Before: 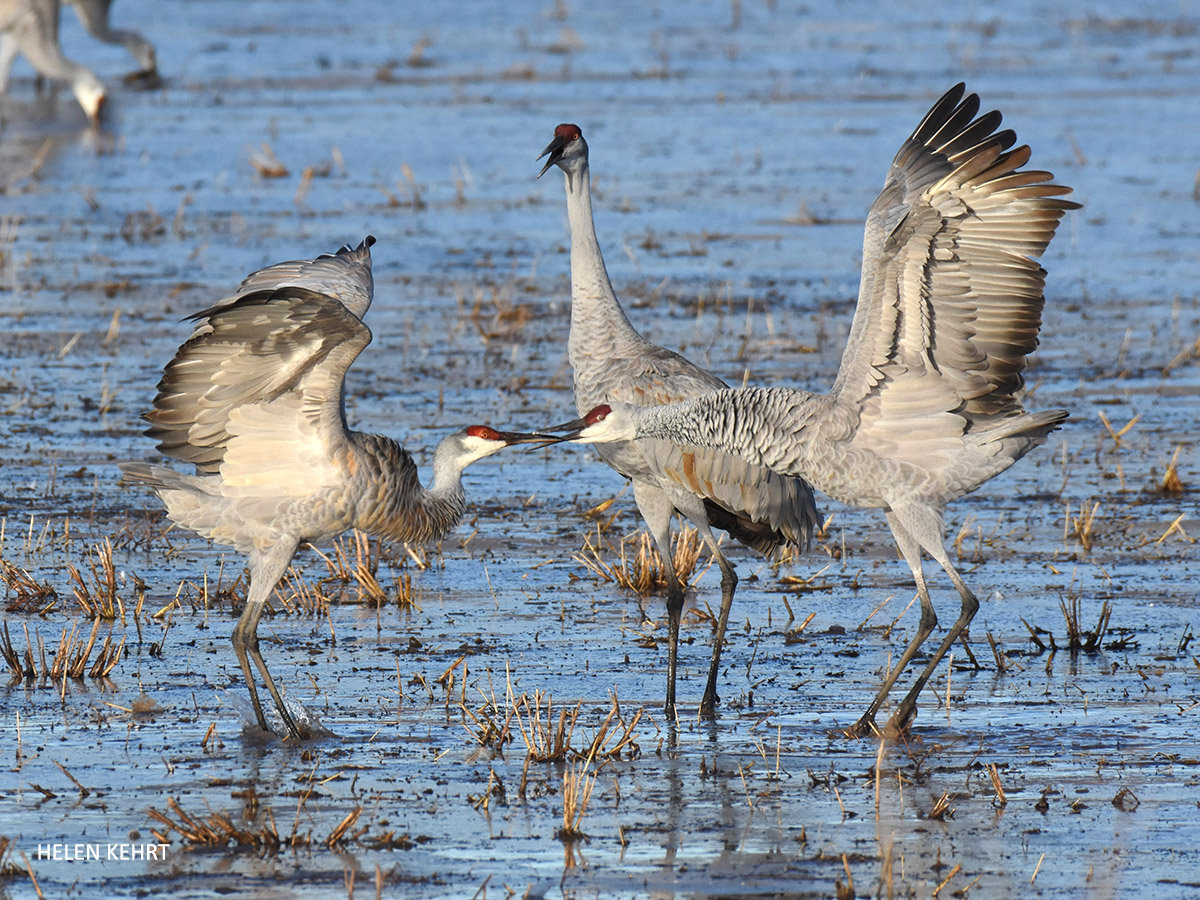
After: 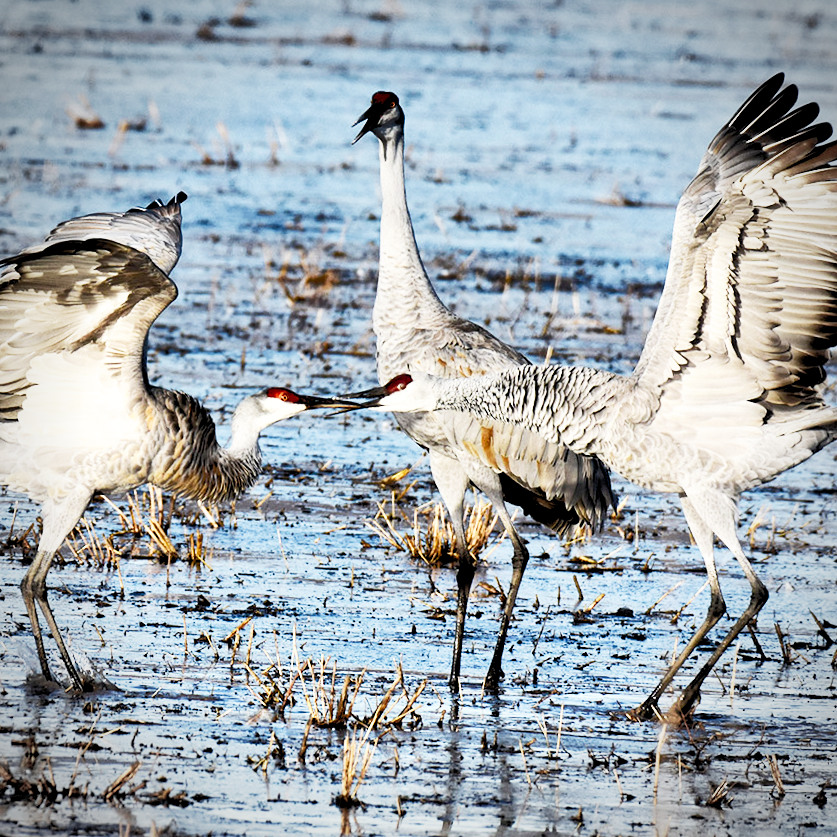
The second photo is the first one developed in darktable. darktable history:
vignetting: automatic ratio true
crop and rotate: angle -3.27°, left 14.277%, top 0.028%, right 10.766%, bottom 0.028%
rgb levels: levels [[0.029, 0.461, 0.922], [0, 0.5, 1], [0, 0.5, 1]]
shadows and highlights: shadows 75, highlights -60.85, soften with gaussian
base curve: curves: ch0 [(0, 0) (0.012, 0.01) (0.073, 0.168) (0.31, 0.711) (0.645, 0.957) (1, 1)], preserve colors none
